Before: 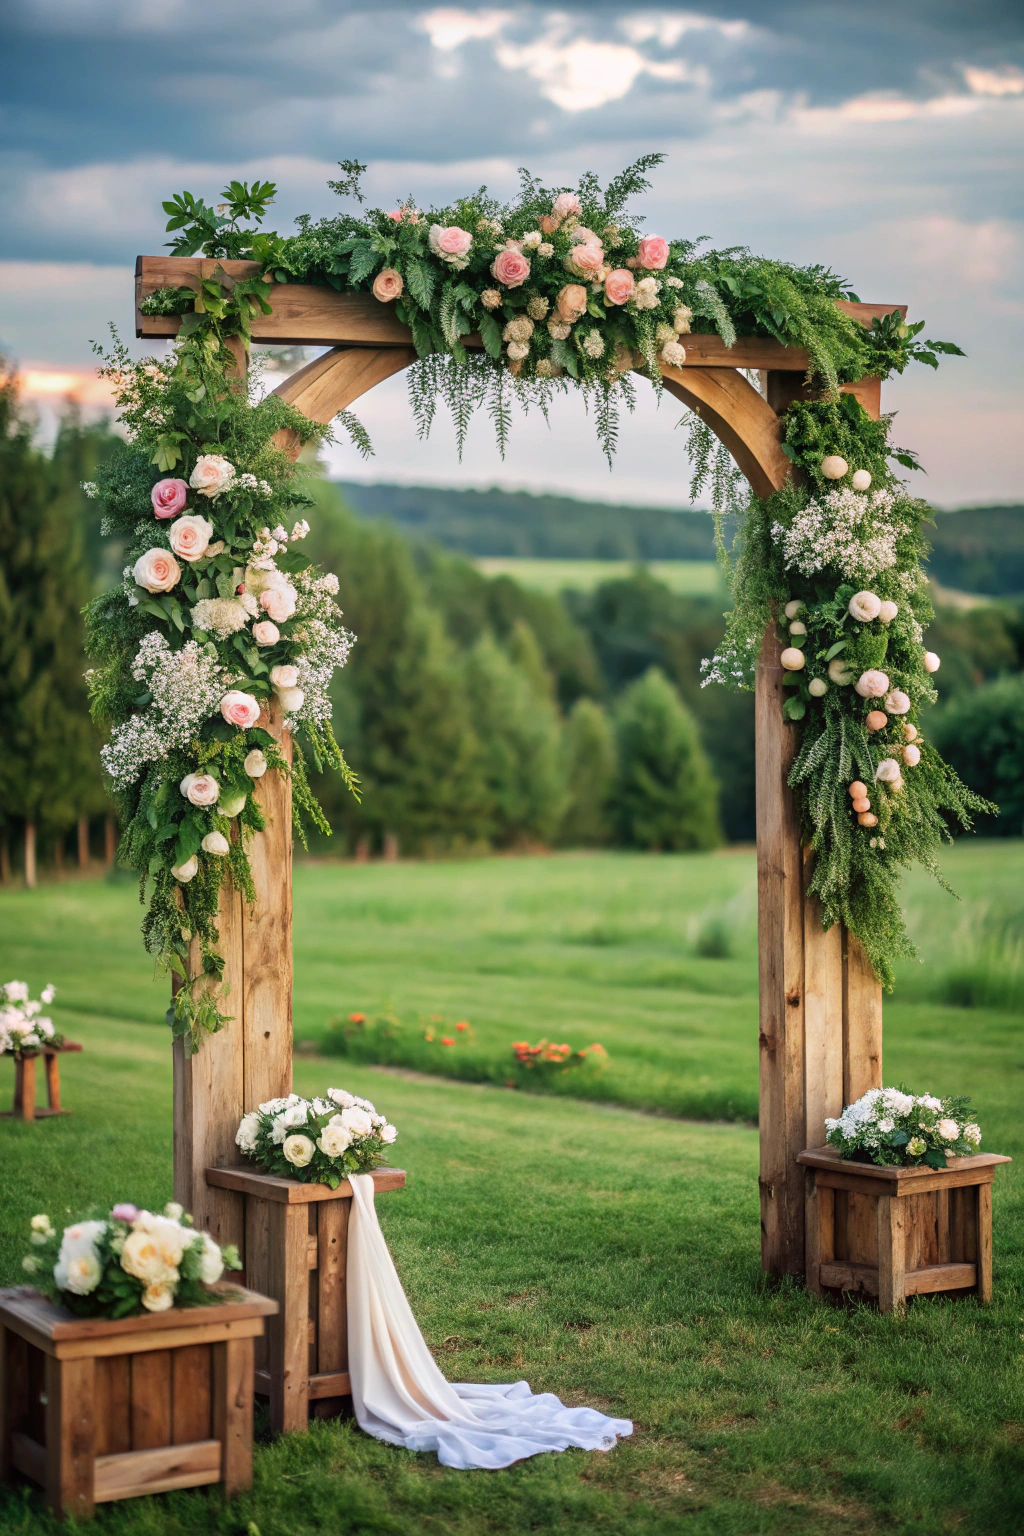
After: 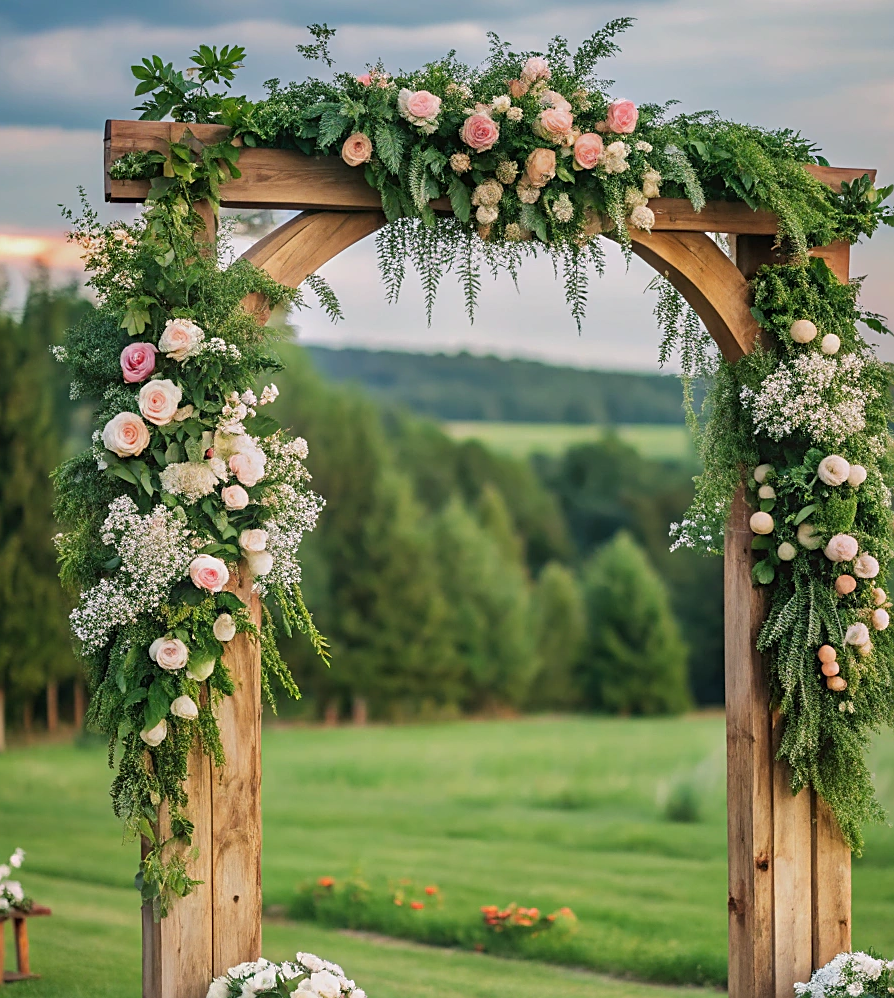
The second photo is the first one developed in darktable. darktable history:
sharpen: on, module defaults
shadows and highlights: shadows 25.29, white point adjustment -2.87, highlights -30.1
crop: left 3.028%, top 8.86%, right 9.643%, bottom 26.133%
